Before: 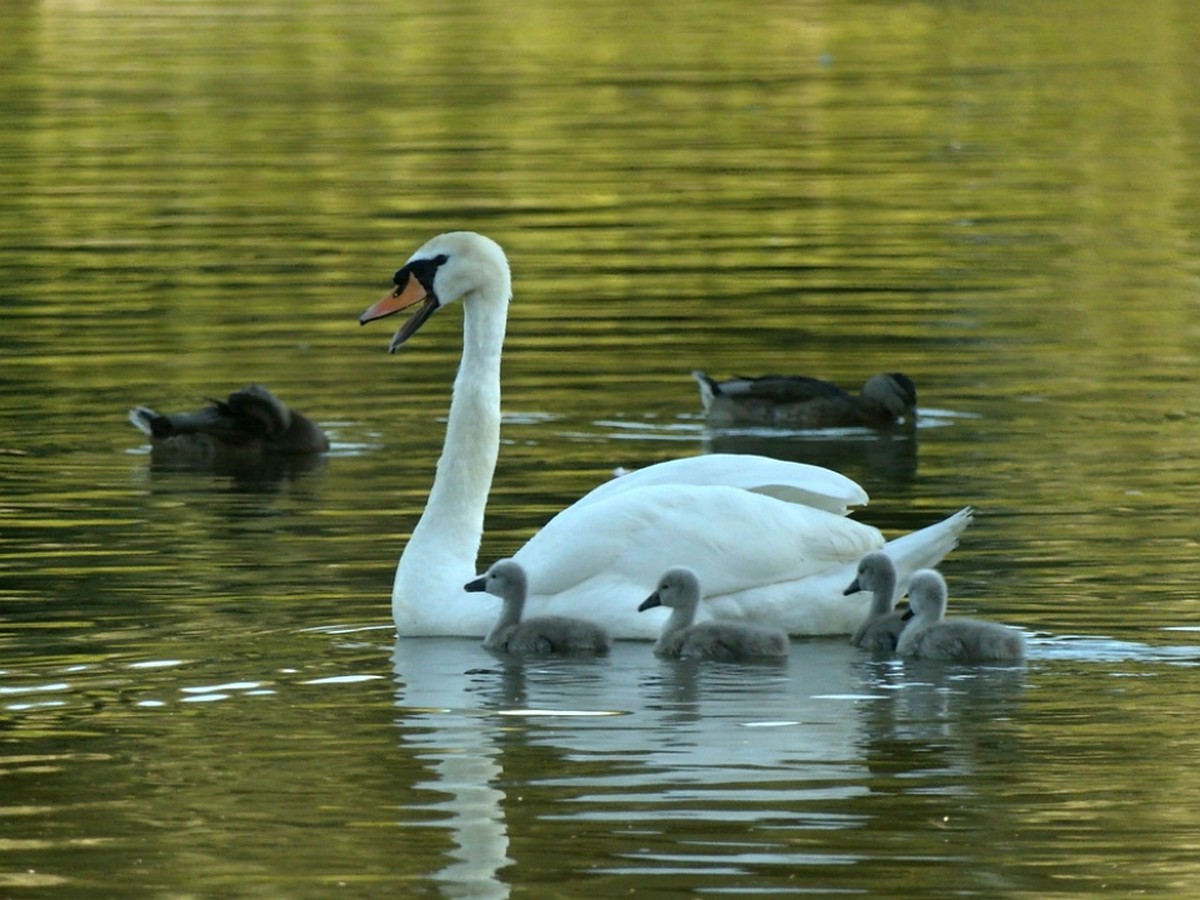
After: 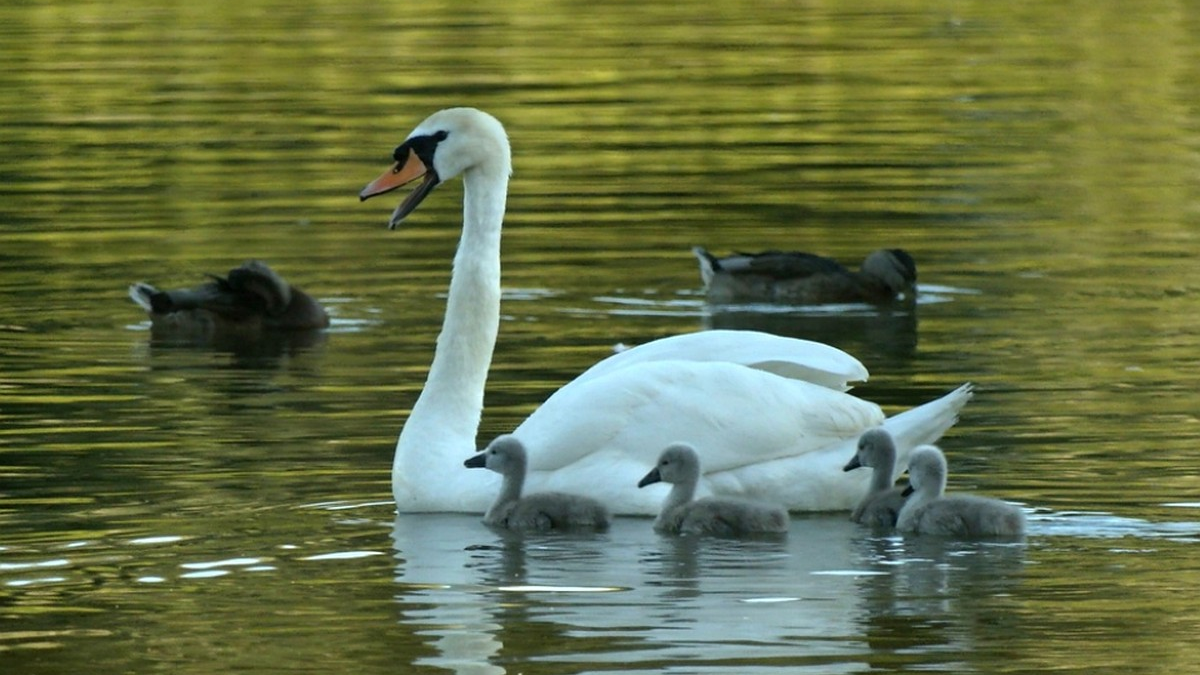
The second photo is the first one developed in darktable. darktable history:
exposure: exposure 0.014 EV, compensate highlight preservation false
crop: top 13.819%, bottom 11.169%
